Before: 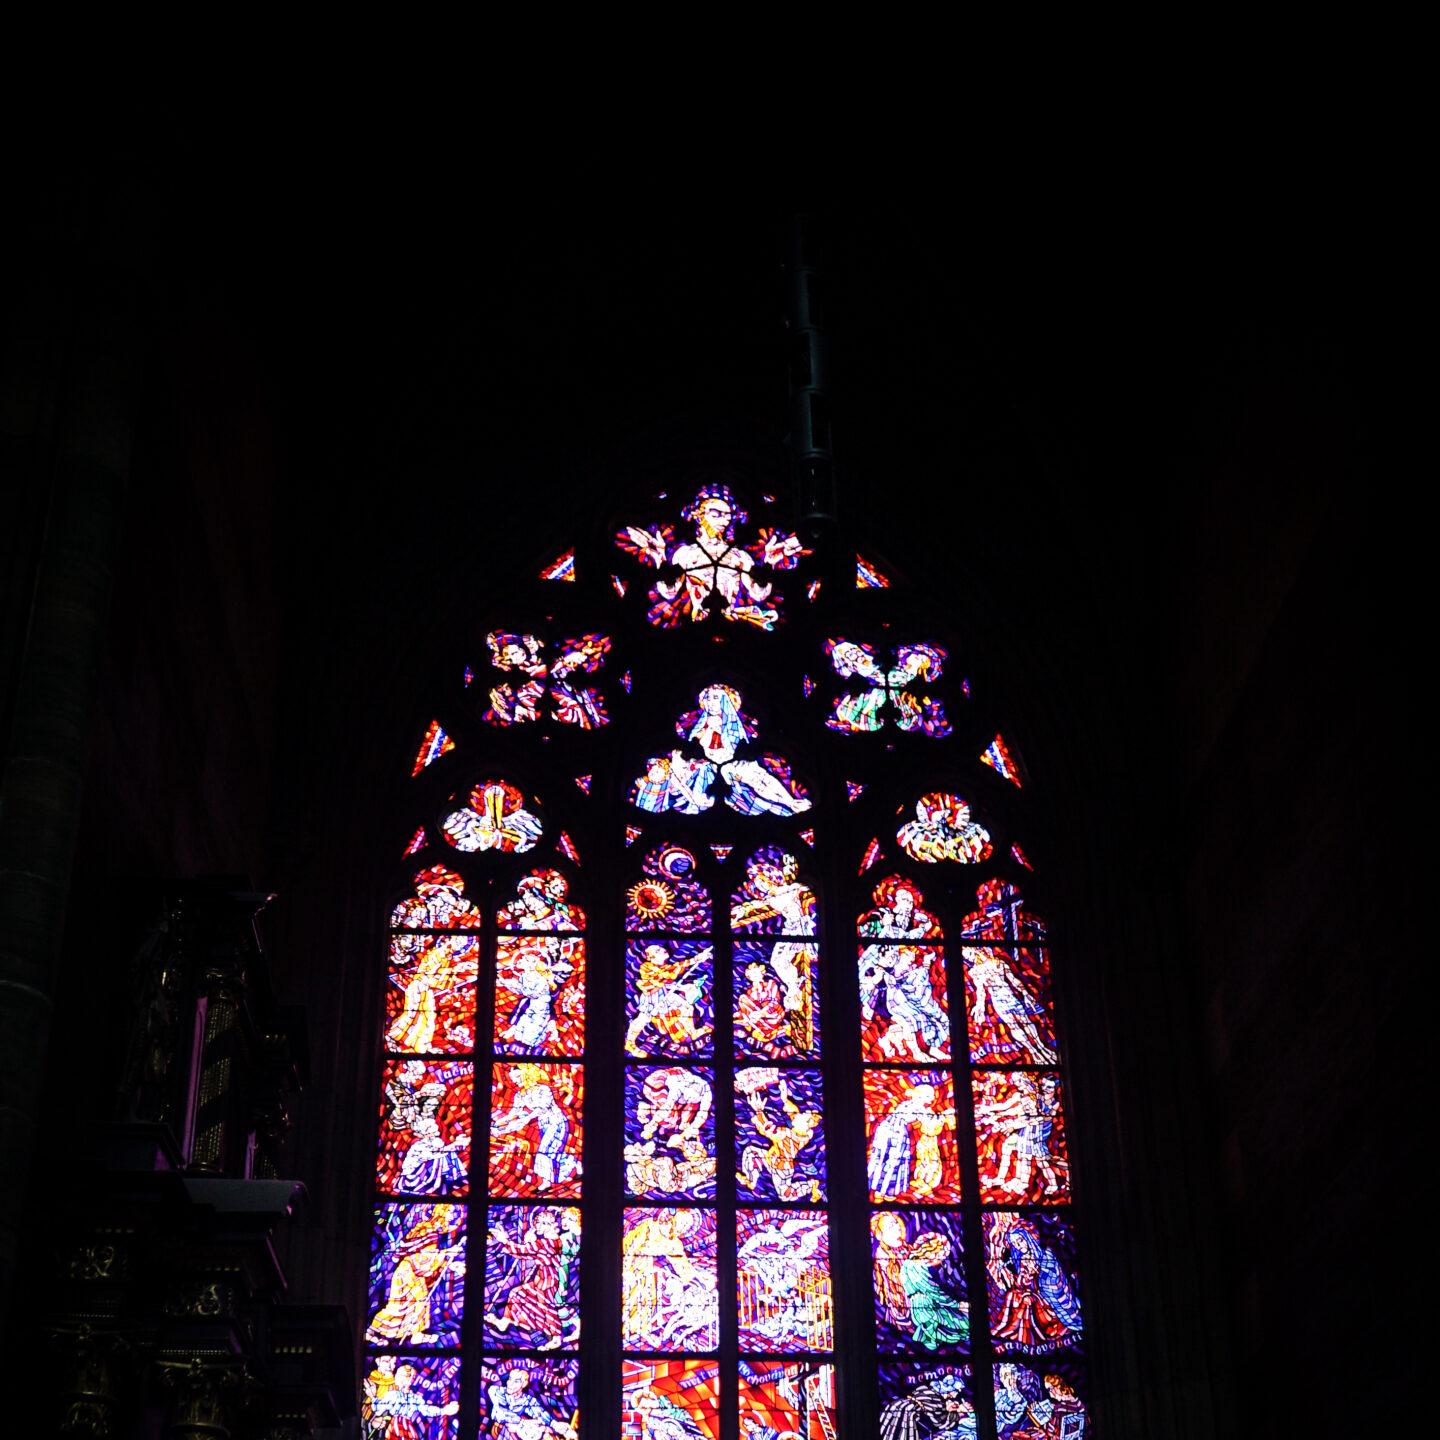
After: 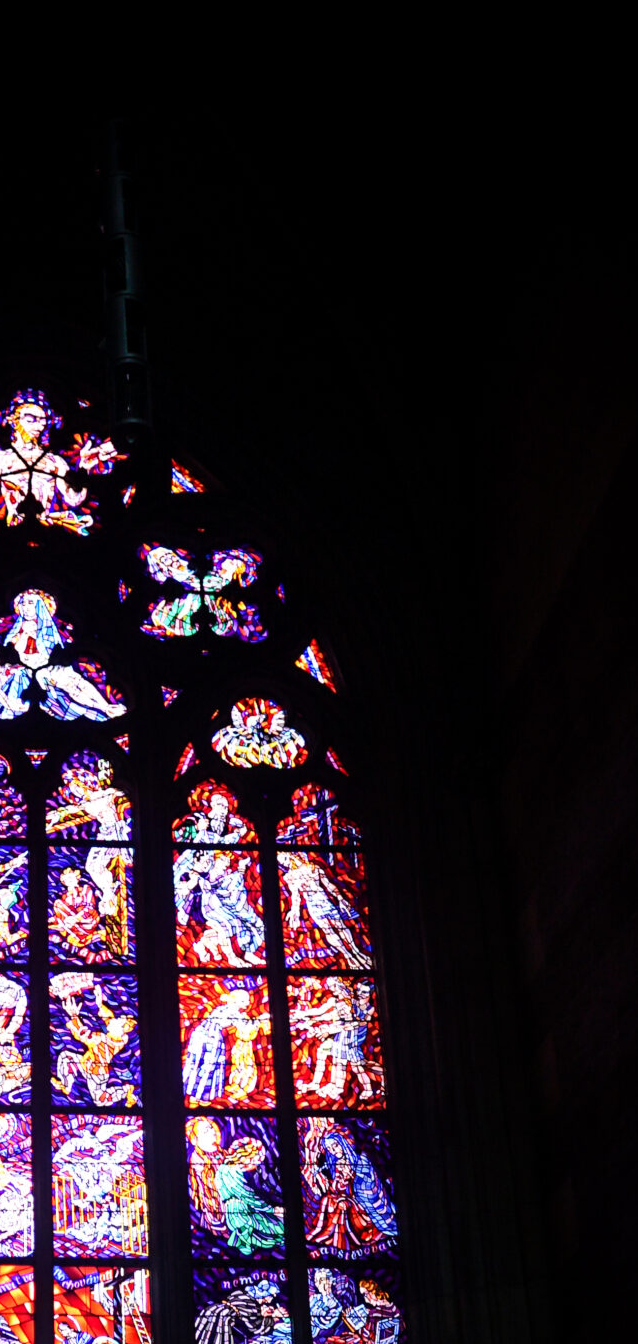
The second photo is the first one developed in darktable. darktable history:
crop: left 47.598%, top 6.653%, right 8.054%
